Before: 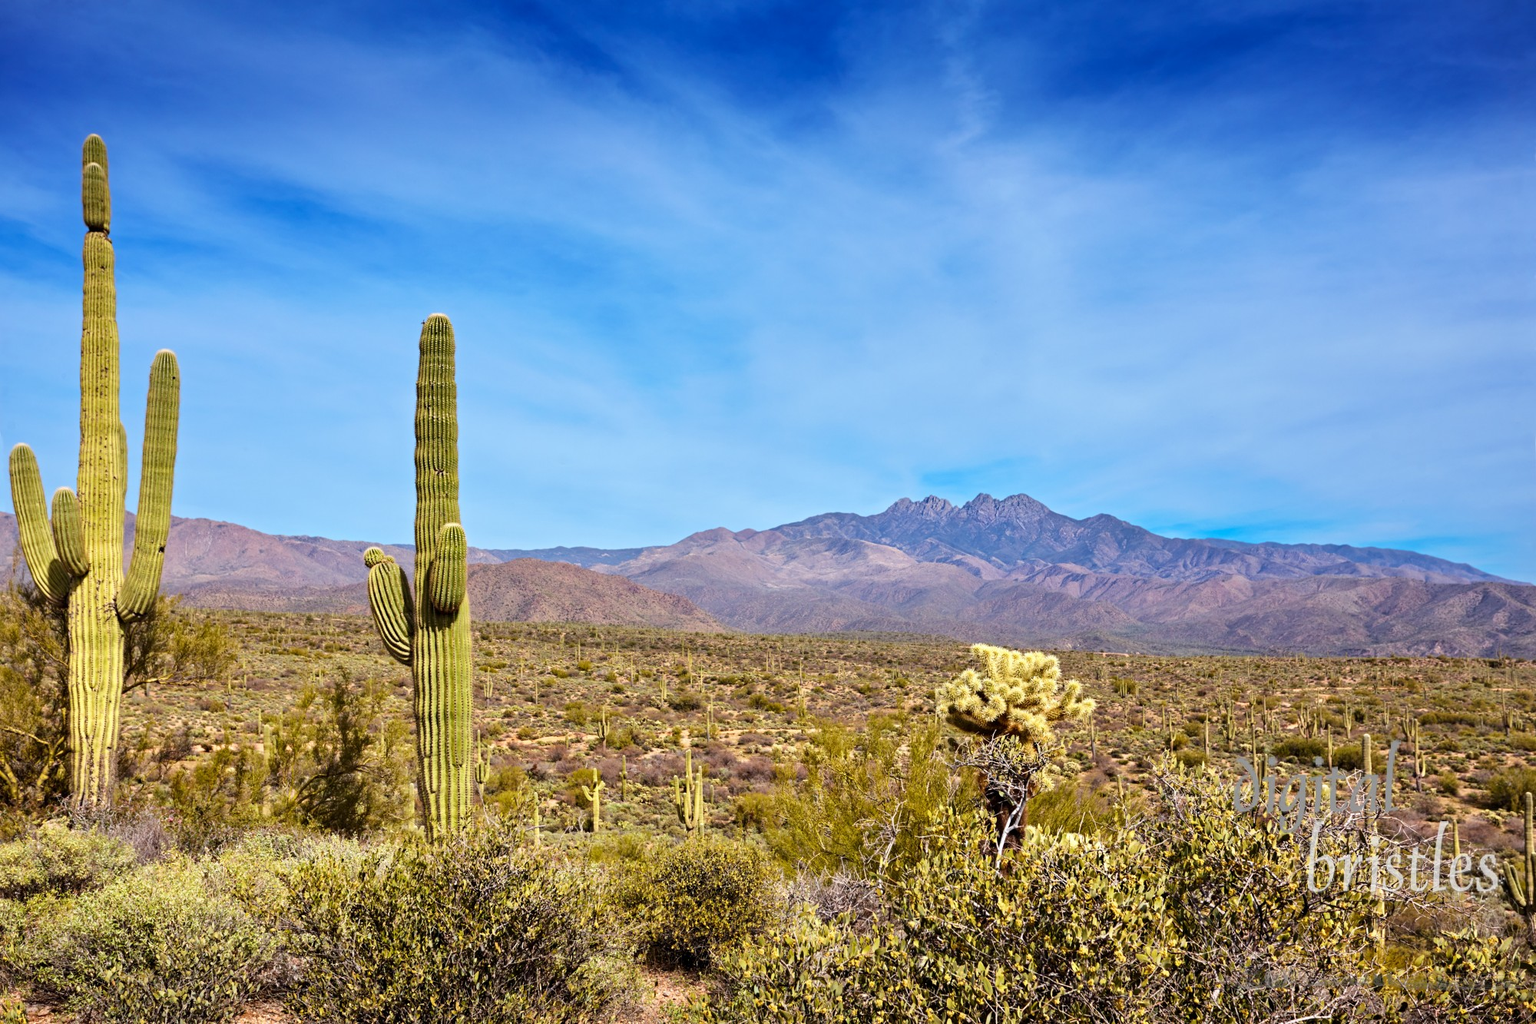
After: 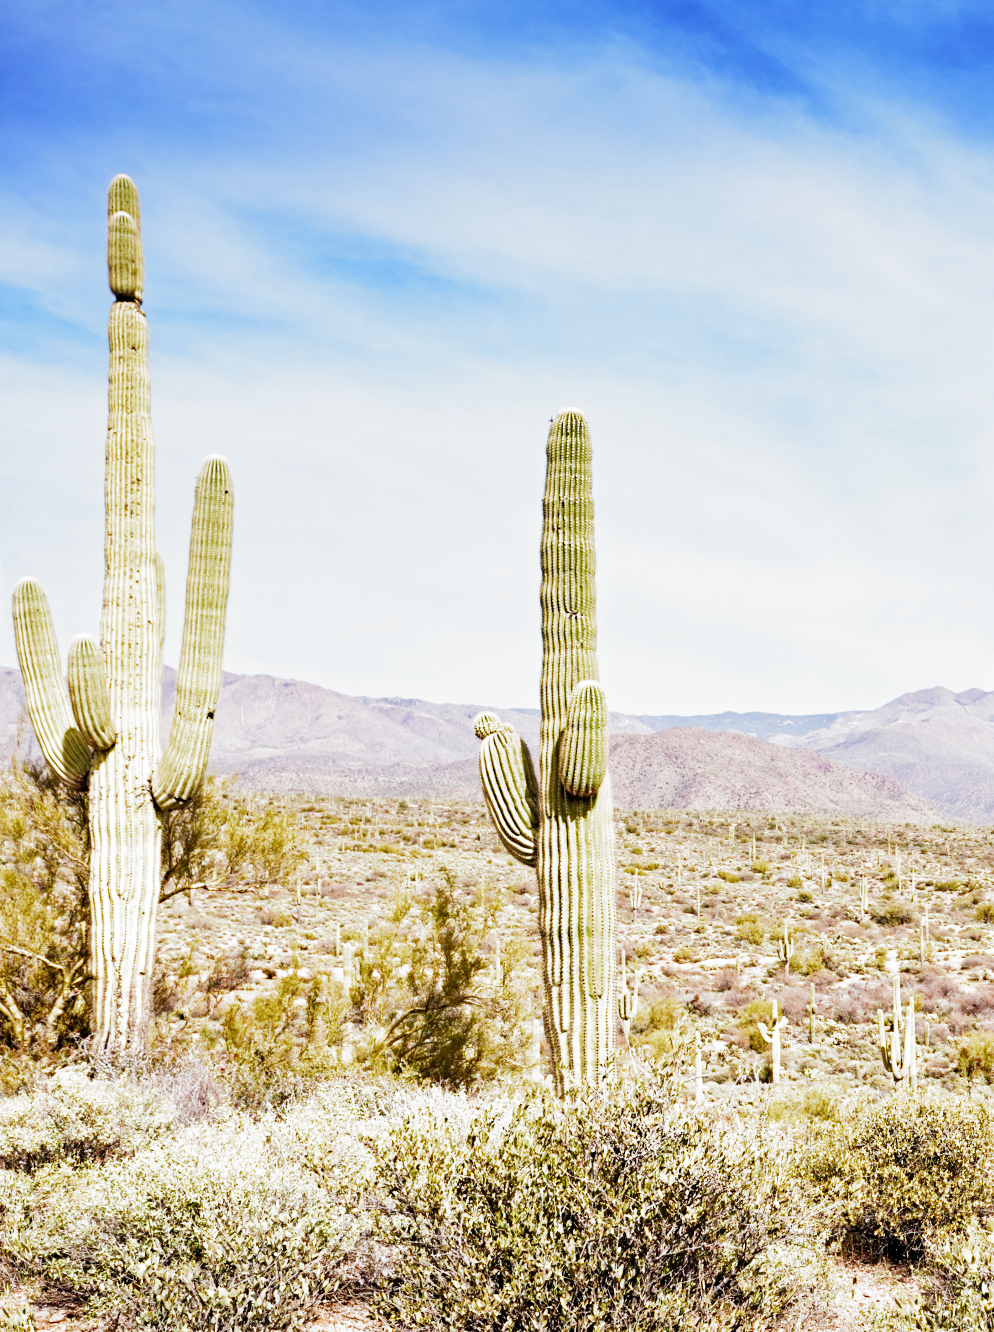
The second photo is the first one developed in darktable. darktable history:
crop and rotate: left 0.008%, top 0%, right 50.287%
filmic rgb: black relative exposure -8.01 EV, white relative exposure 3.95 EV, hardness 4.2, contrast 0.989, add noise in highlights 0.001, preserve chrominance no, color science v3 (2019), use custom middle-gray values true, contrast in highlights soft
exposure: black level correction 0, exposure 1.76 EV, compensate highlight preservation false
